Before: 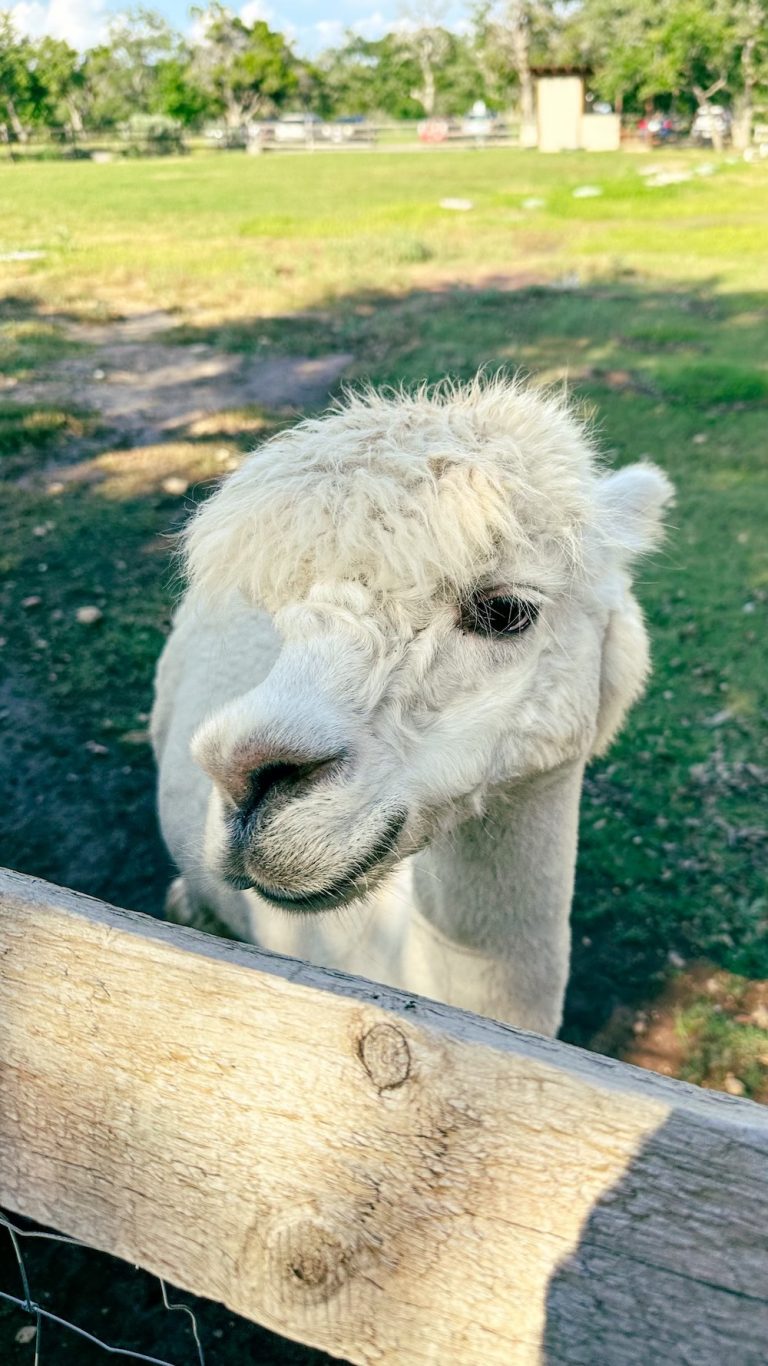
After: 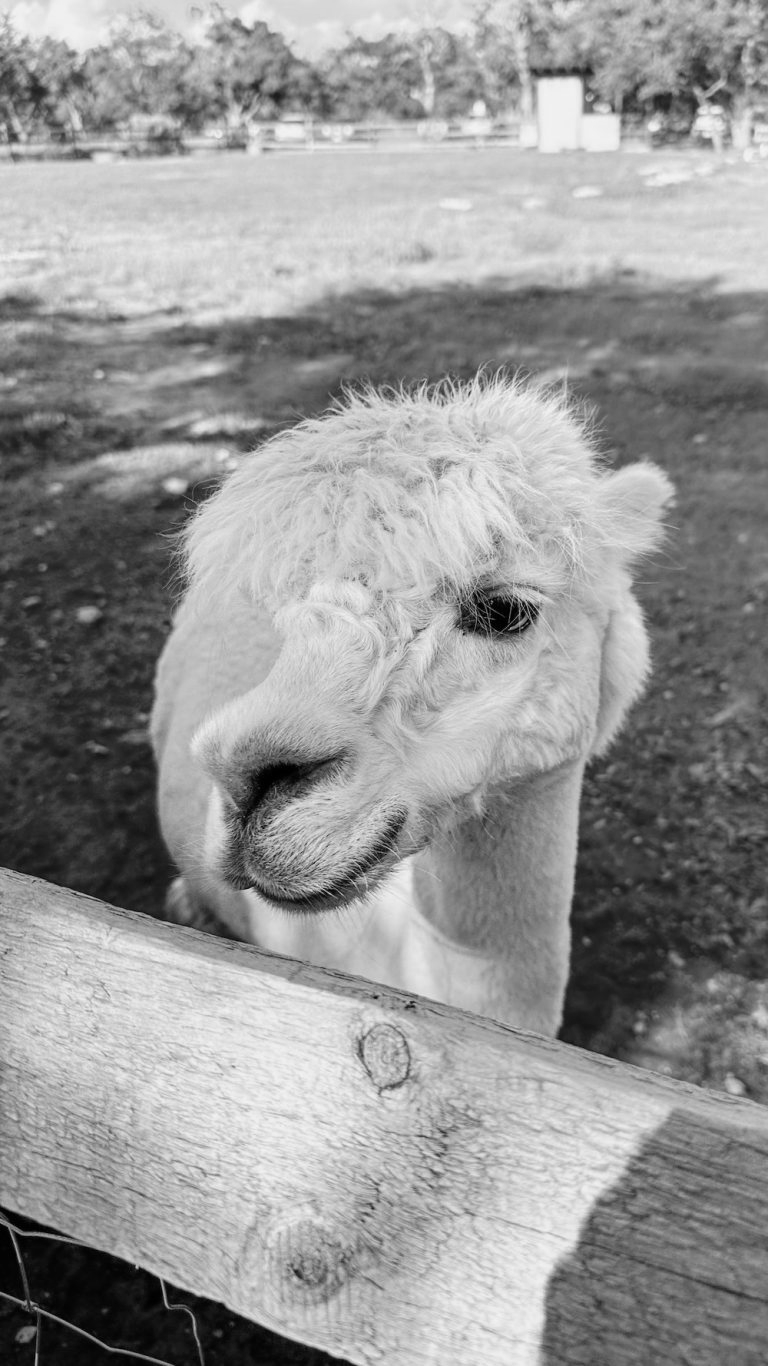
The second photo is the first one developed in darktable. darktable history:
color correction: saturation 0.98
monochrome: a 73.58, b 64.21
